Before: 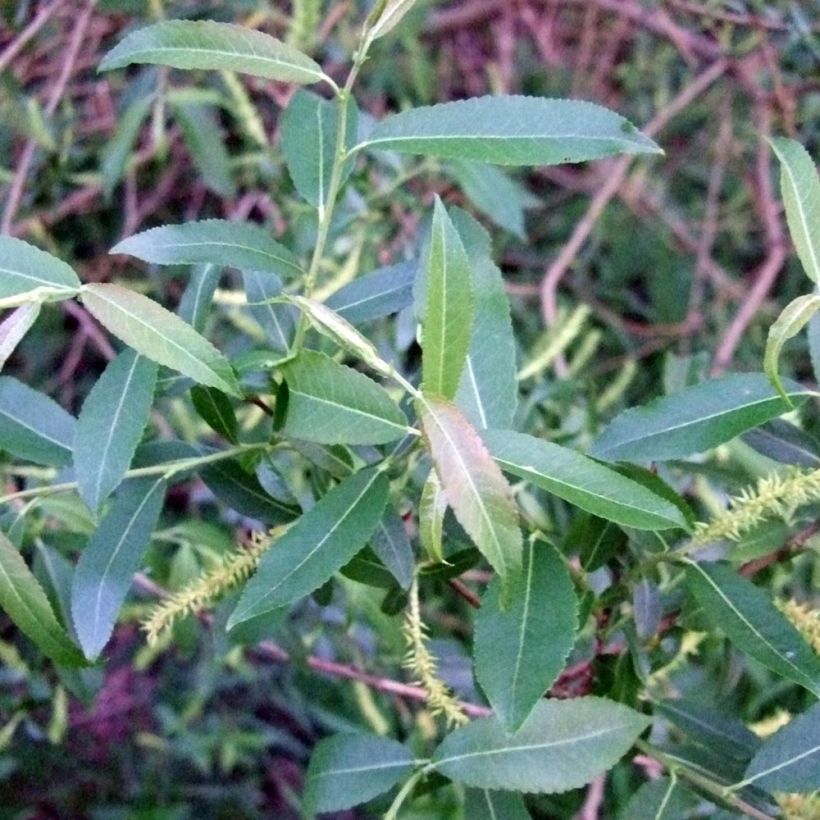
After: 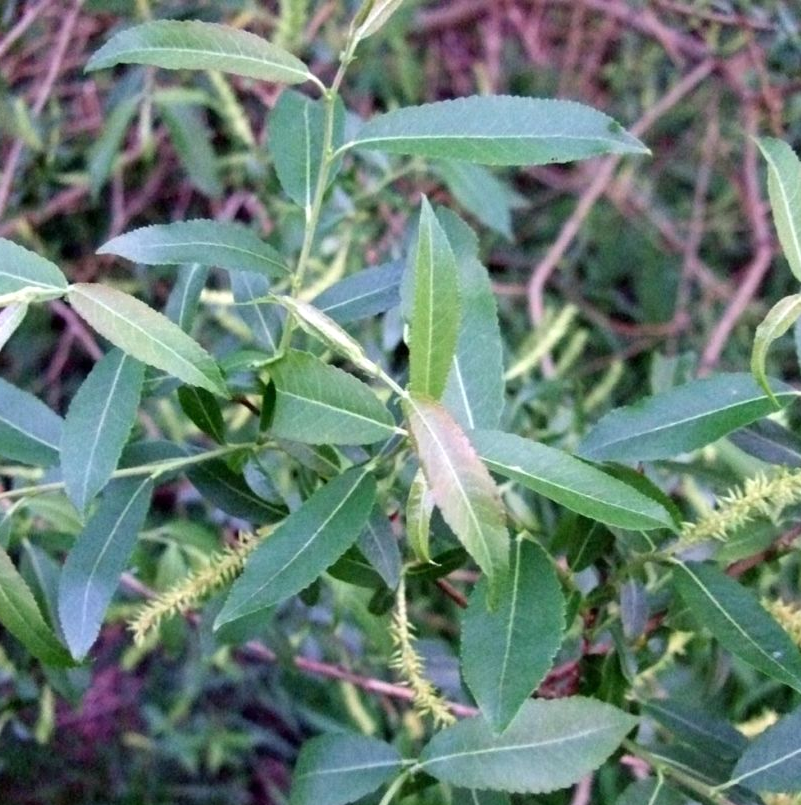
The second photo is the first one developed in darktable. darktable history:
crop and rotate: left 1.705%, right 0.524%, bottom 1.754%
shadows and highlights: shadows 12.85, white point adjustment 1.13, soften with gaussian
